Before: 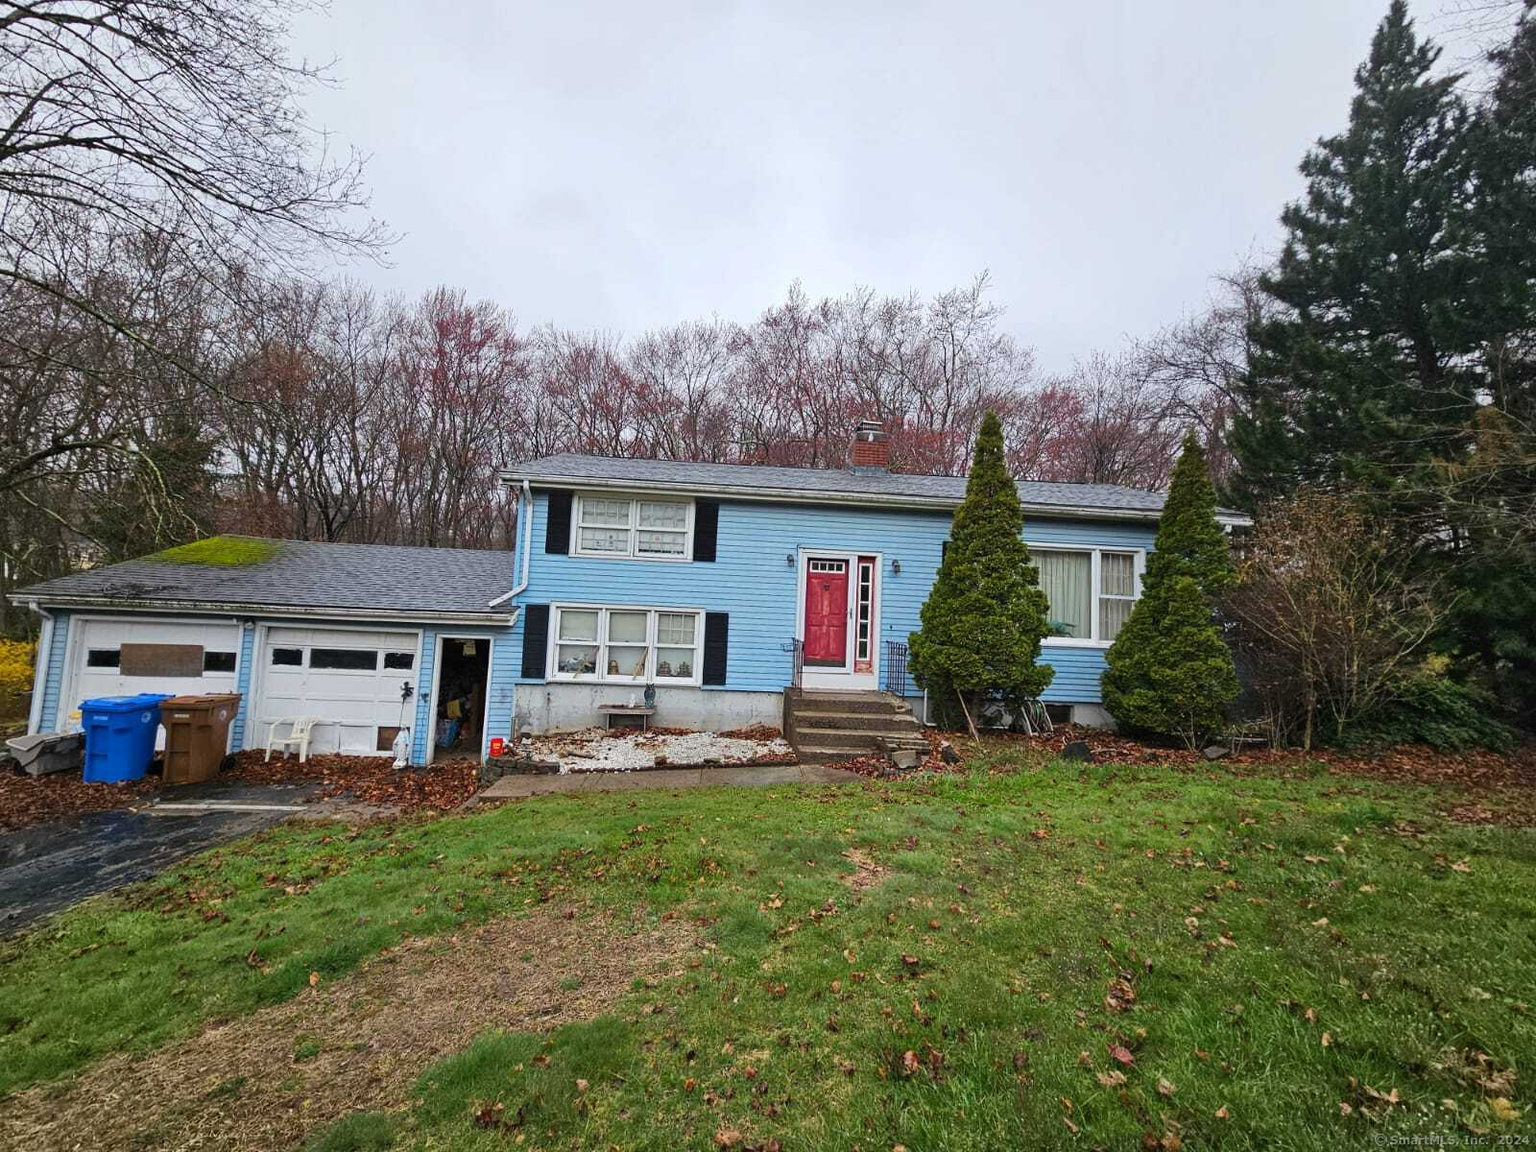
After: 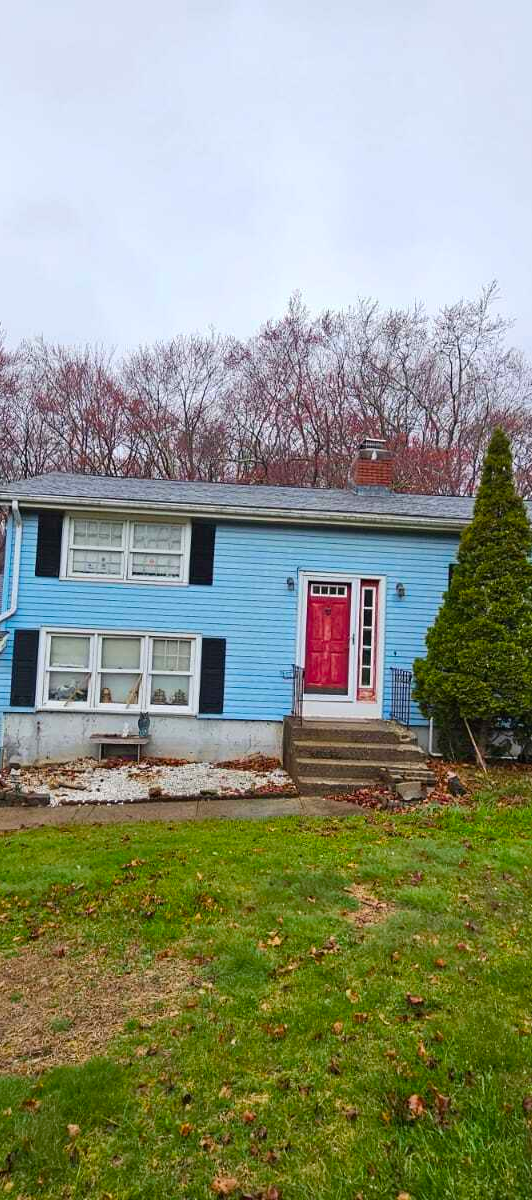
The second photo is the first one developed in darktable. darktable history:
color balance rgb: perceptual saturation grading › global saturation 25%, global vibrance 20%
crop: left 33.36%, right 33.36%
